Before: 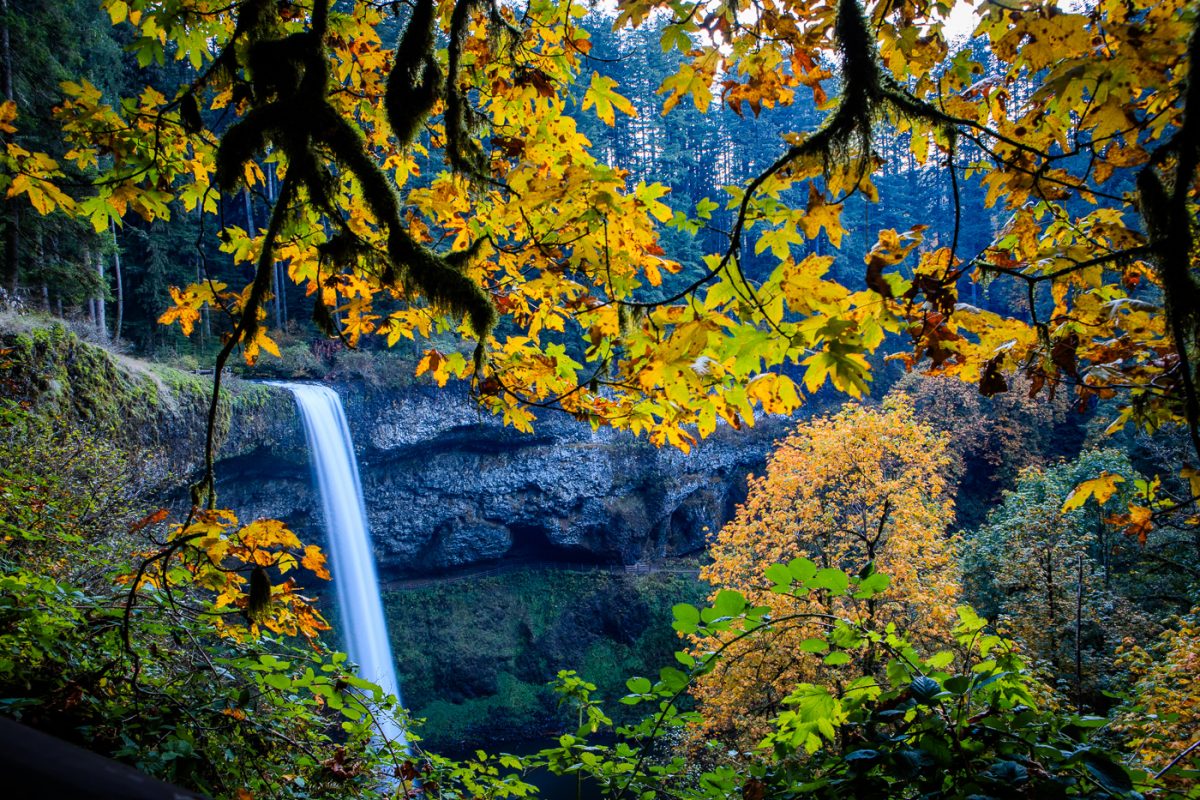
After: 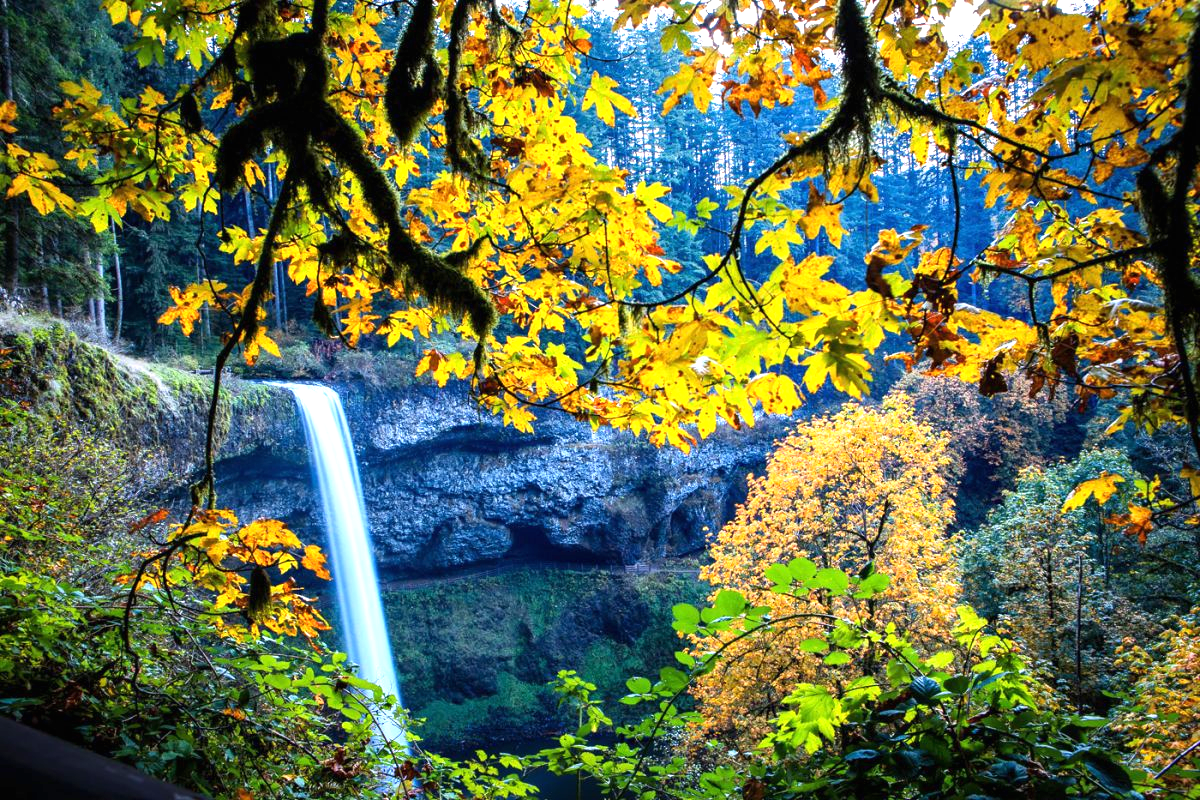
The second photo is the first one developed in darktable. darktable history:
exposure: black level correction 0, exposure 0.95 EV, compensate exposure bias true, compensate highlight preservation false
tone equalizer: on, module defaults
